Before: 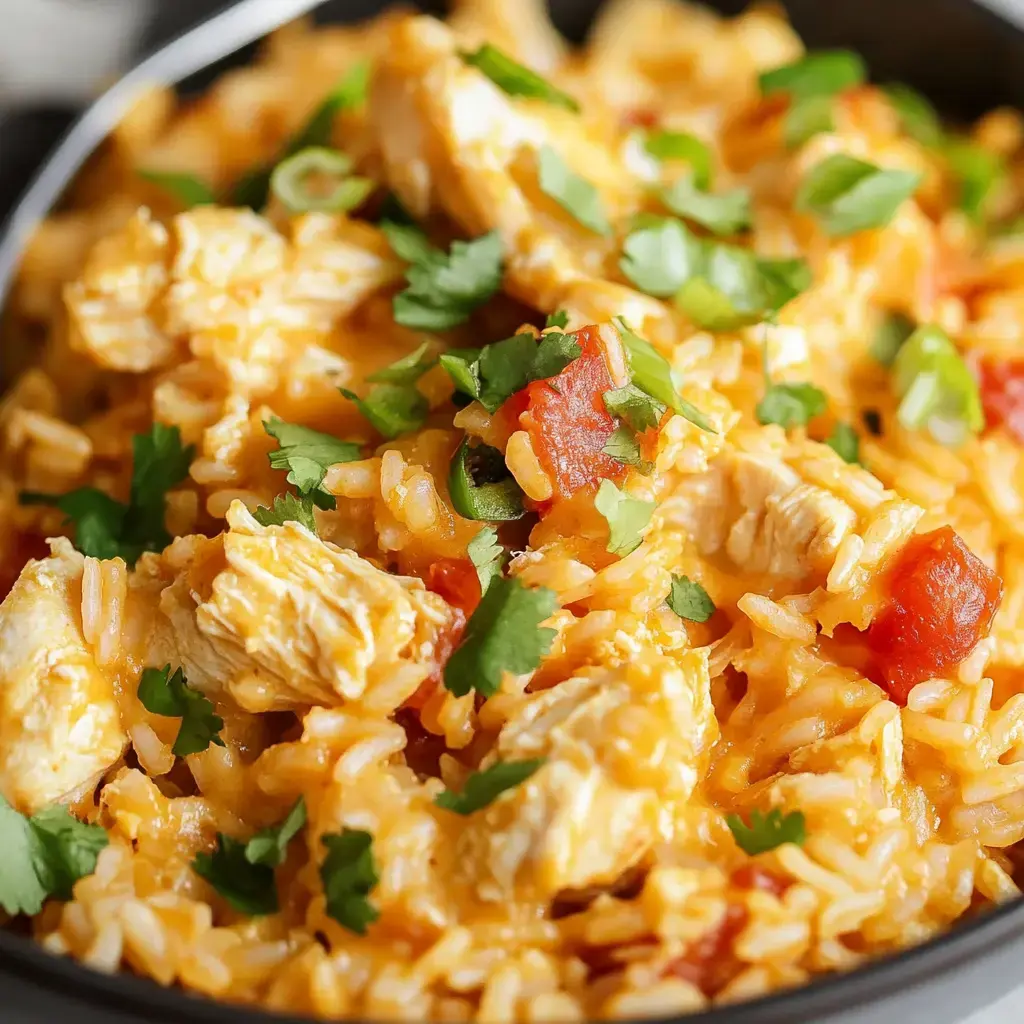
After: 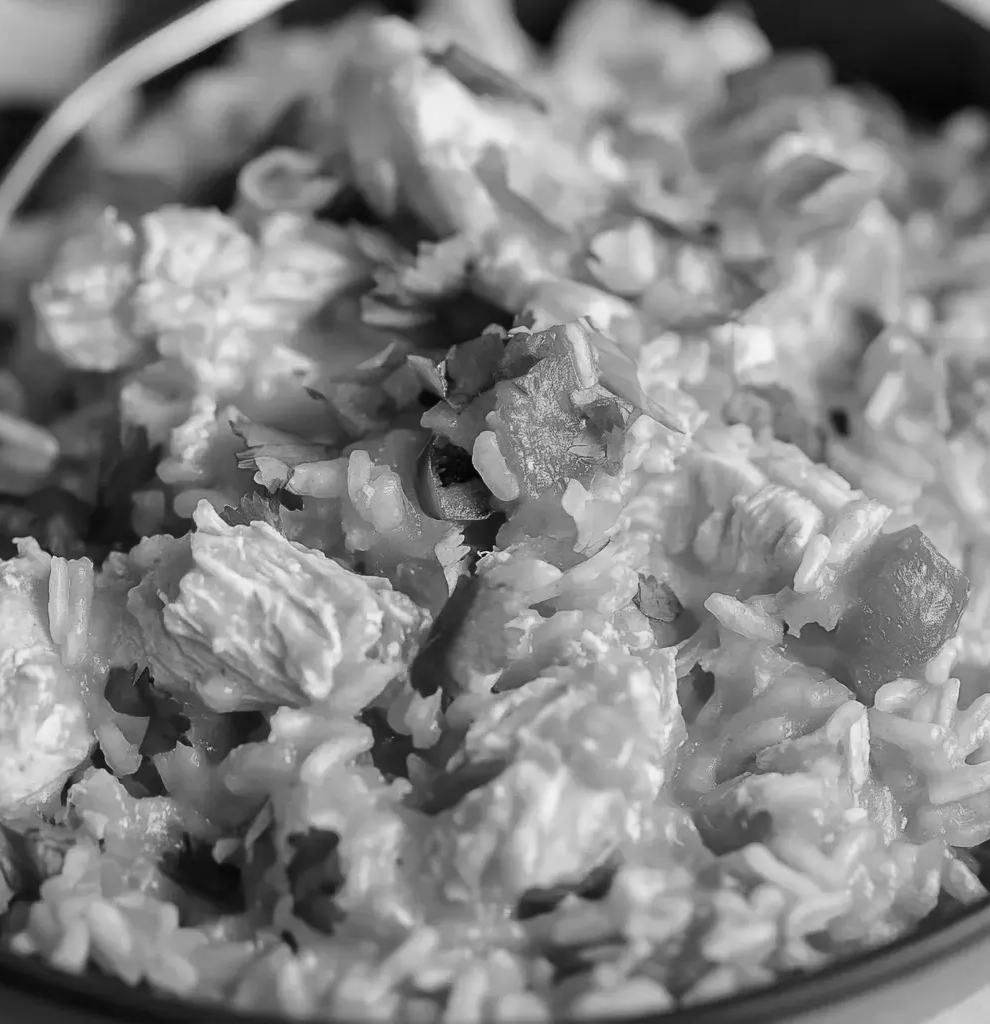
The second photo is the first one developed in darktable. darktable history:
color calibration: output gray [0.22, 0.42, 0.37, 0], gray › normalize channels true, illuminant same as pipeline (D50), adaptation XYZ, x 0.346, y 0.359, gamut compression 0
white balance: red 1.009, blue 0.985
crop and rotate: left 3.238%
